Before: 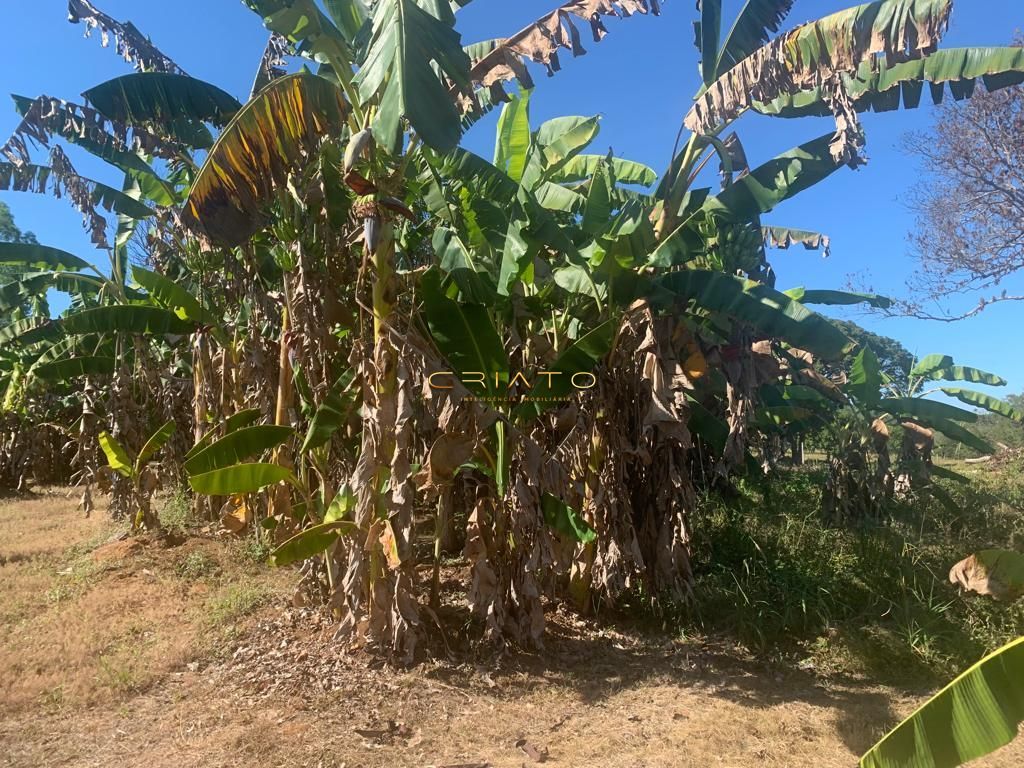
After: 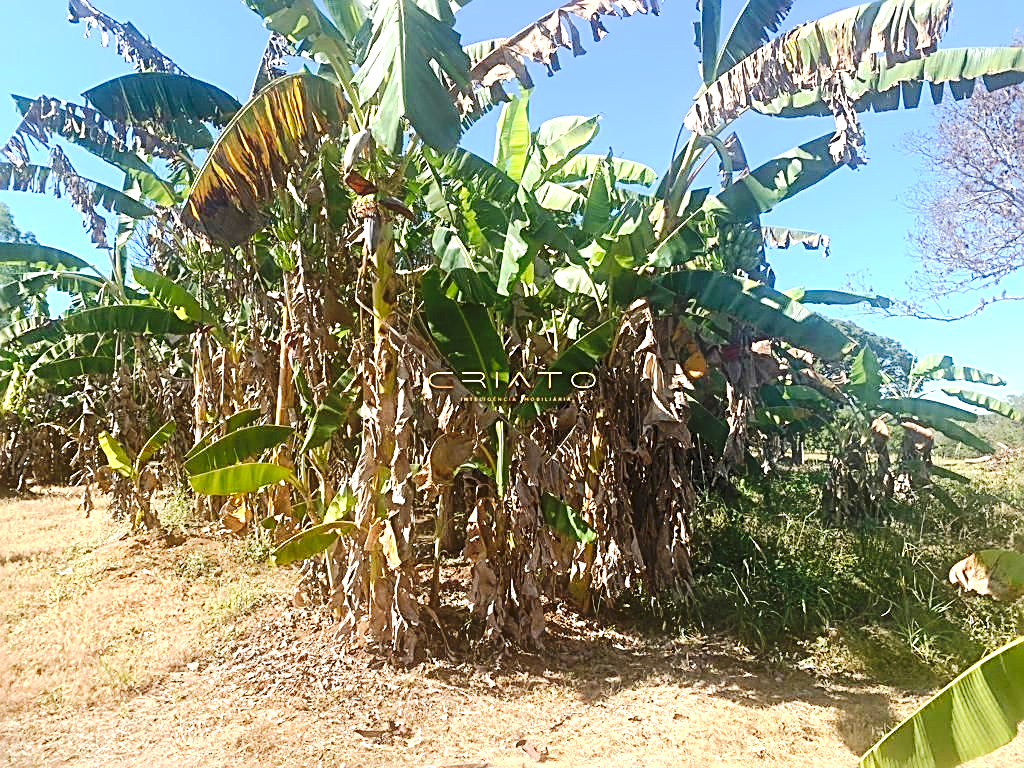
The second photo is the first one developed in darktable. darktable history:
tone curve: curves: ch0 [(0, 0) (0.003, 0.049) (0.011, 0.052) (0.025, 0.061) (0.044, 0.08) (0.069, 0.101) (0.1, 0.119) (0.136, 0.139) (0.177, 0.172) (0.224, 0.222) (0.277, 0.292) (0.335, 0.367) (0.399, 0.444) (0.468, 0.538) (0.543, 0.623) (0.623, 0.713) (0.709, 0.784) (0.801, 0.844) (0.898, 0.916) (1, 1)], preserve colors none
exposure: black level correction 0, exposure 1.031 EV, compensate exposure bias true, compensate highlight preservation false
sharpen: radius 2.547, amount 0.634
